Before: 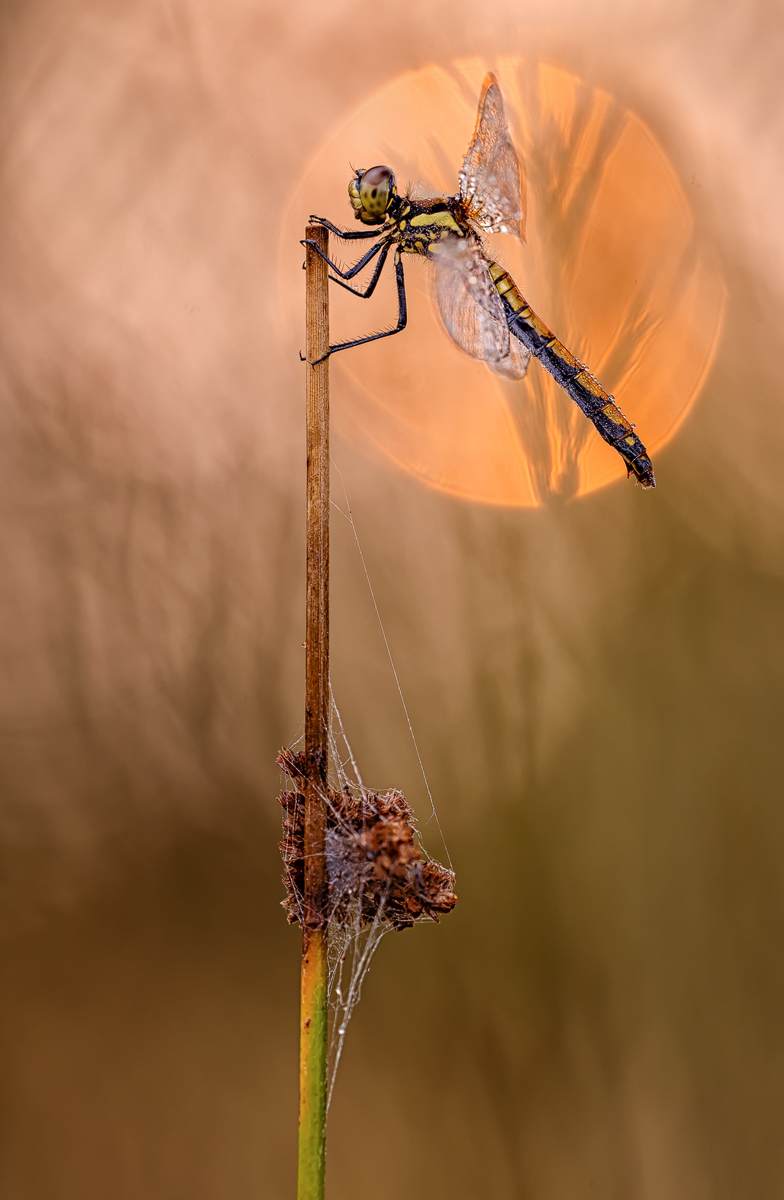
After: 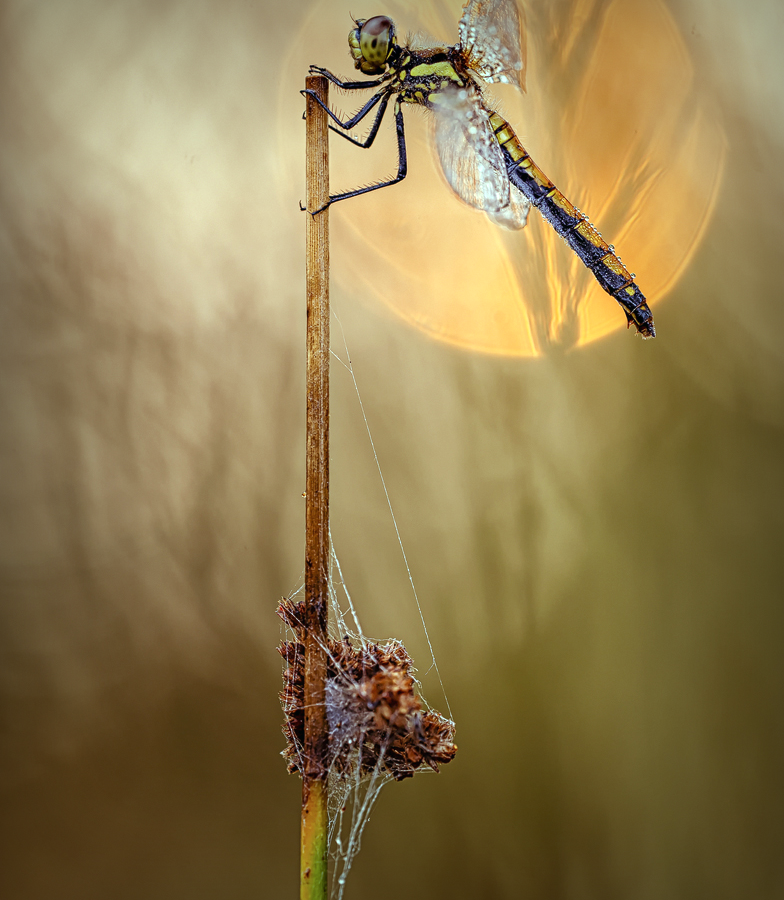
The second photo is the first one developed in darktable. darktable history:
color balance: mode lift, gamma, gain (sRGB), lift [0.997, 0.979, 1.021, 1.011], gamma [1, 1.084, 0.916, 0.998], gain [1, 0.87, 1.13, 1.101], contrast 4.55%, contrast fulcrum 38.24%, output saturation 104.09%
vignetting: fall-off start 53.2%, brightness -0.594, saturation 0, automatic ratio true, width/height ratio 1.313, shape 0.22, unbound false
exposure: black level correction 0, exposure 0.5 EV, compensate highlight preservation false
crop and rotate: top 12.5%, bottom 12.5%
